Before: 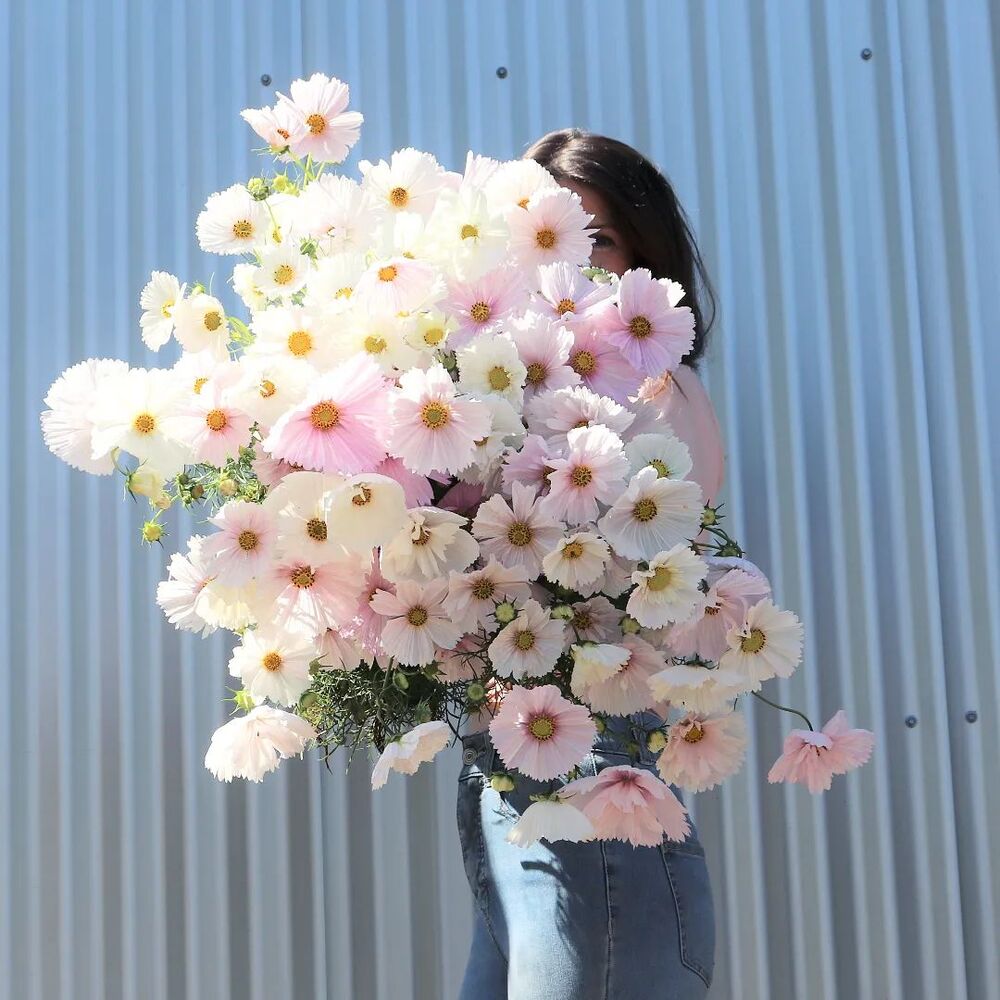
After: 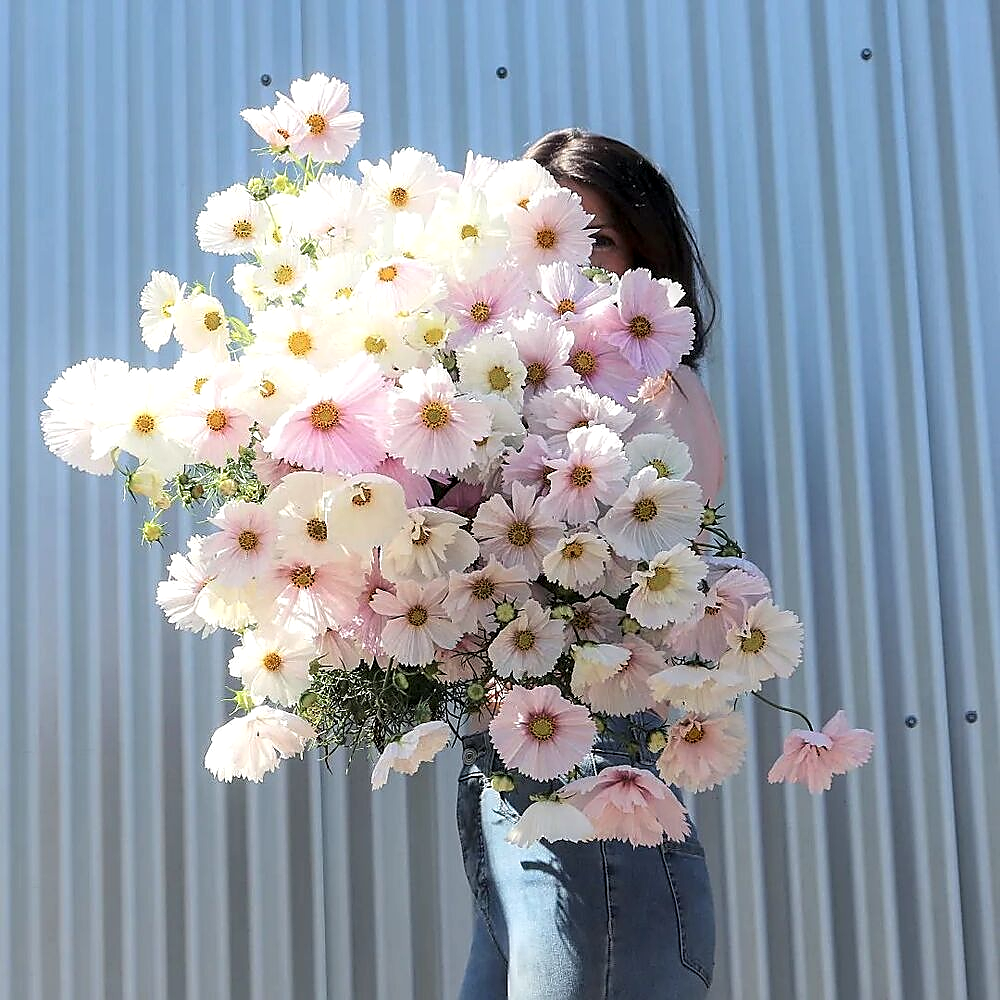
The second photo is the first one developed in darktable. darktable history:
local contrast: shadows 94%
sharpen: radius 1.4, amount 1.25, threshold 0.7
